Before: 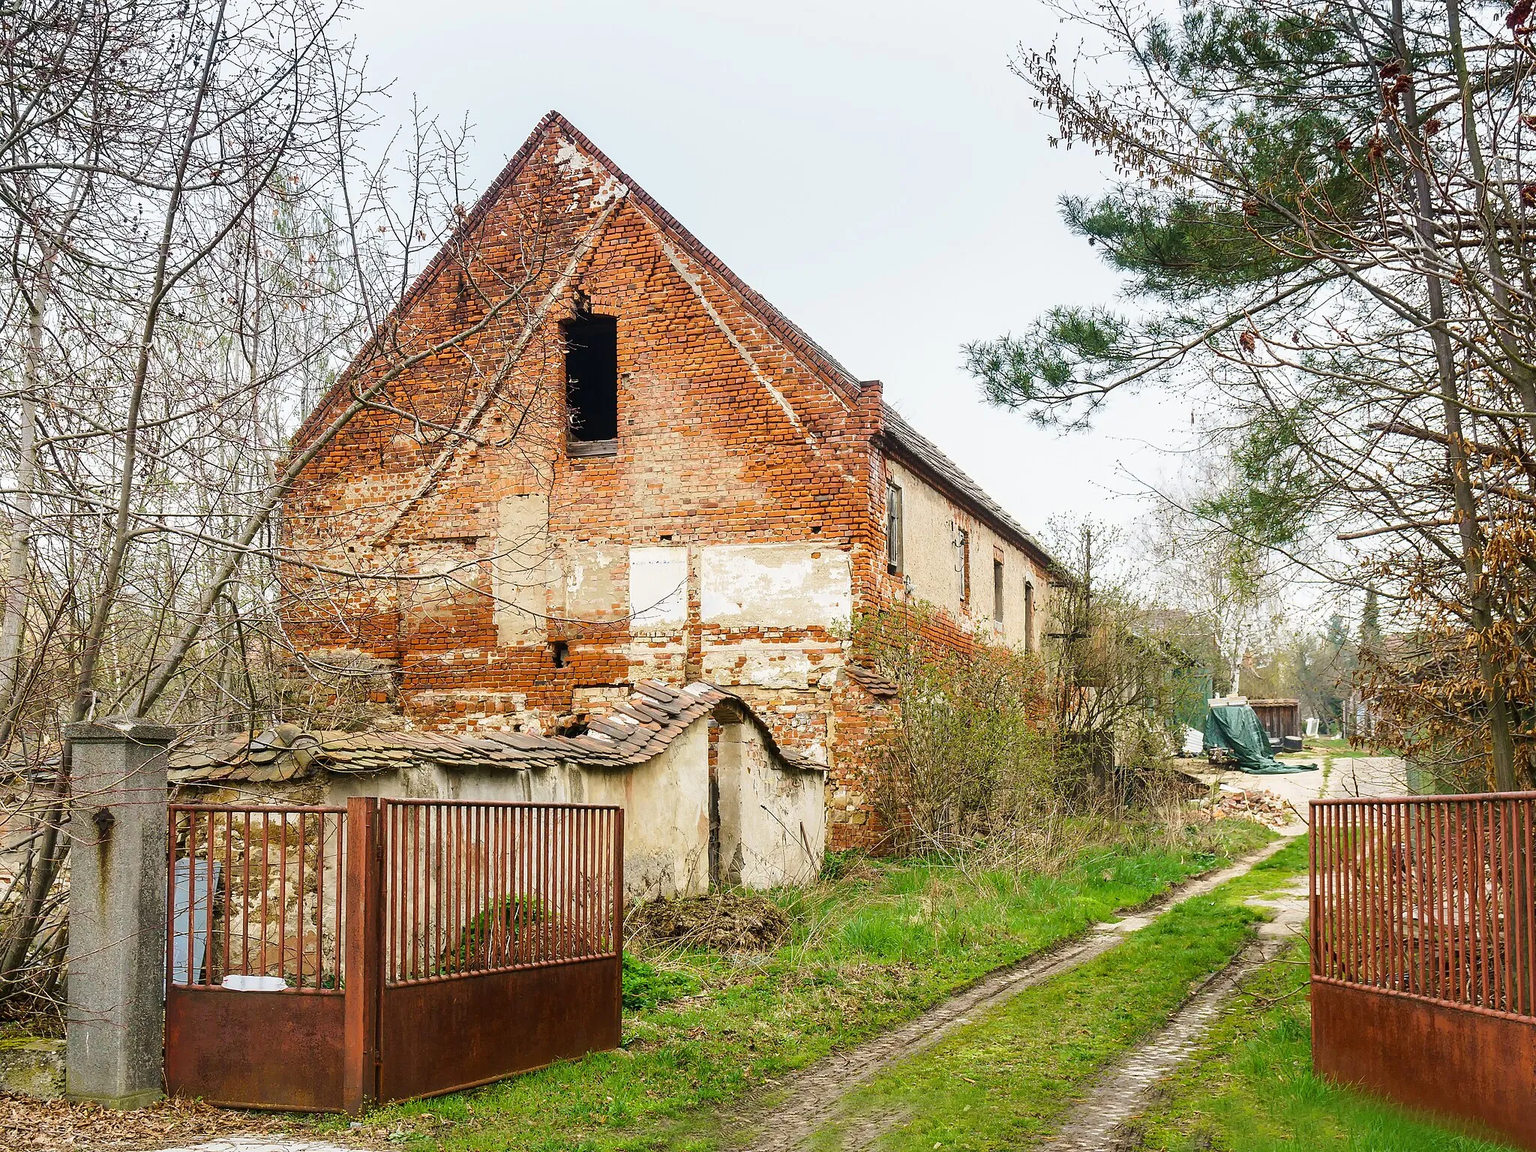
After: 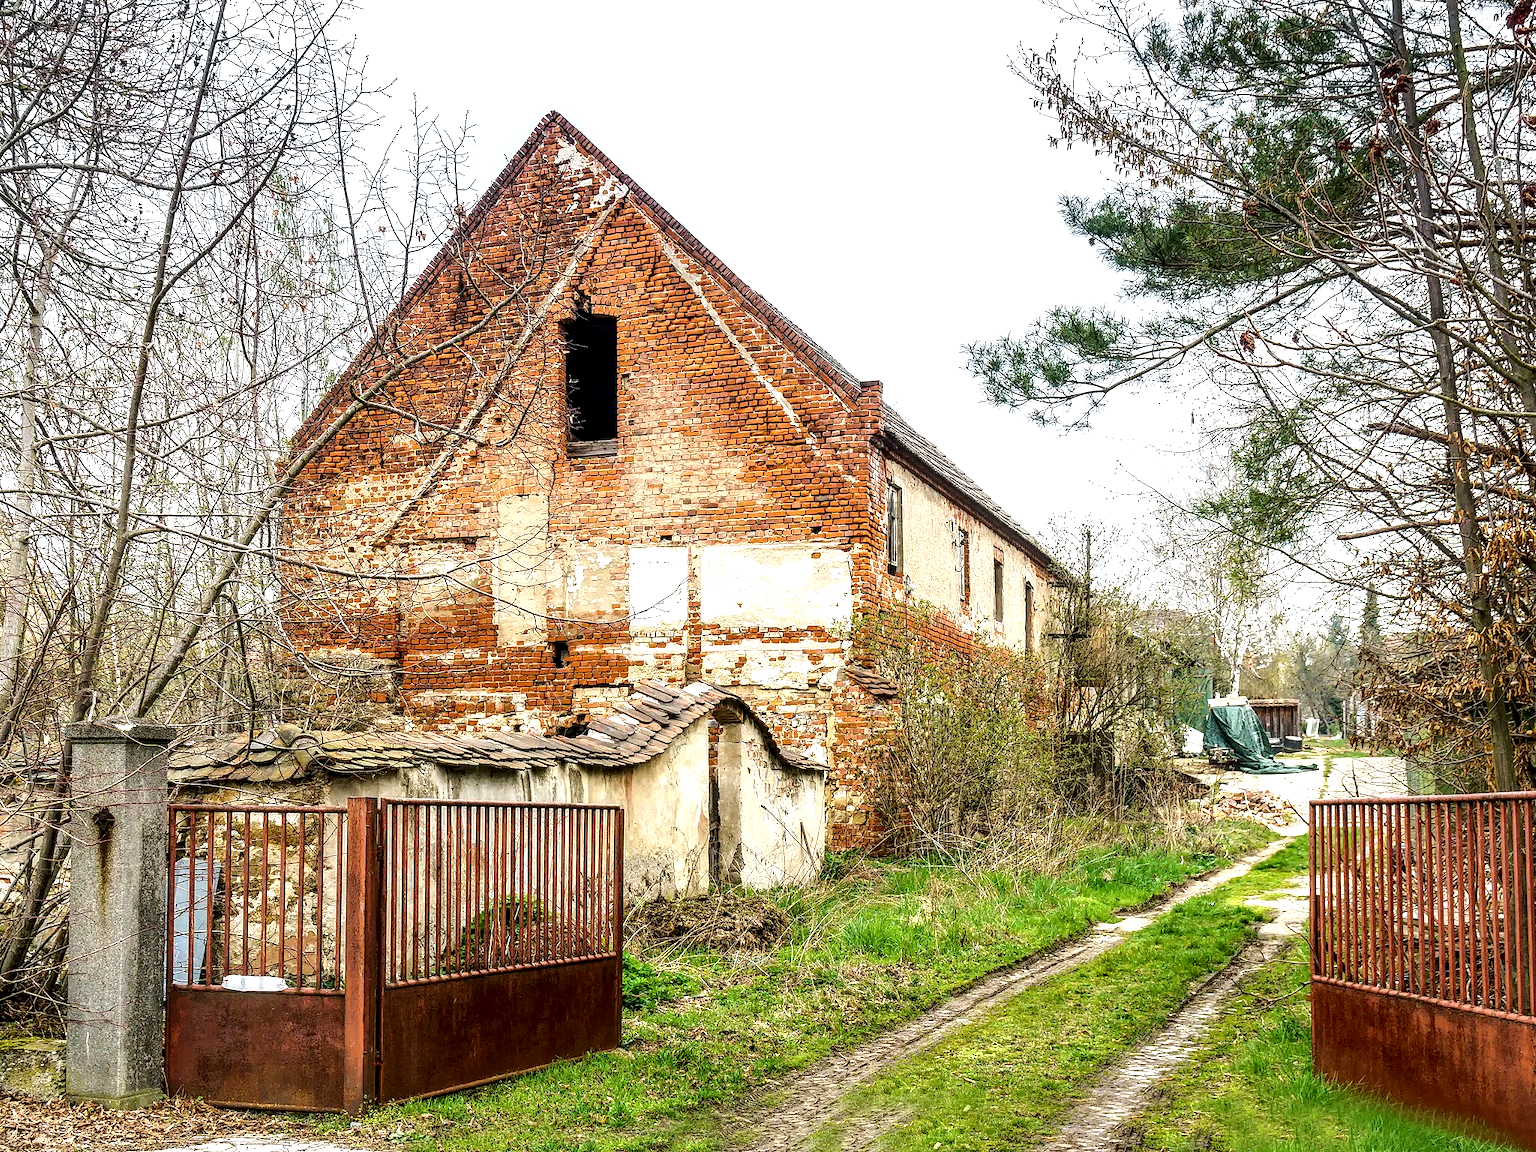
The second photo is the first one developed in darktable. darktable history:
exposure: black level correction 0, exposure 0.395 EV, compensate highlight preservation false
local contrast: highlights 21%, shadows 72%, detail 170%
